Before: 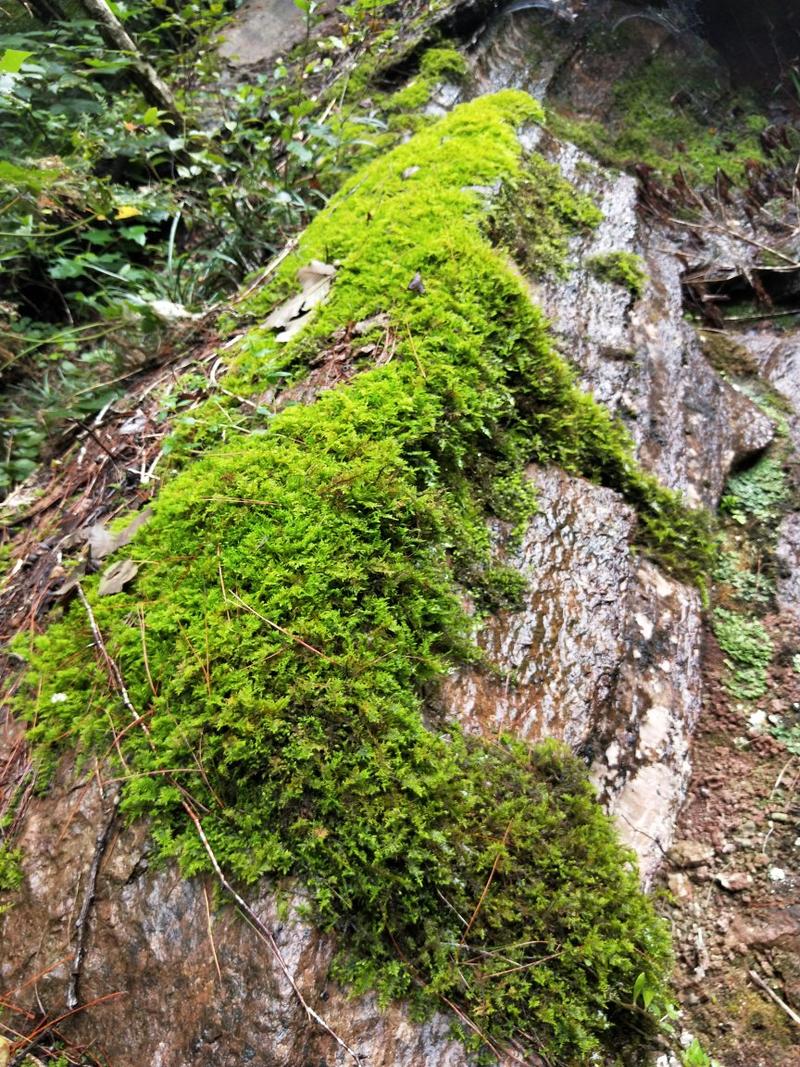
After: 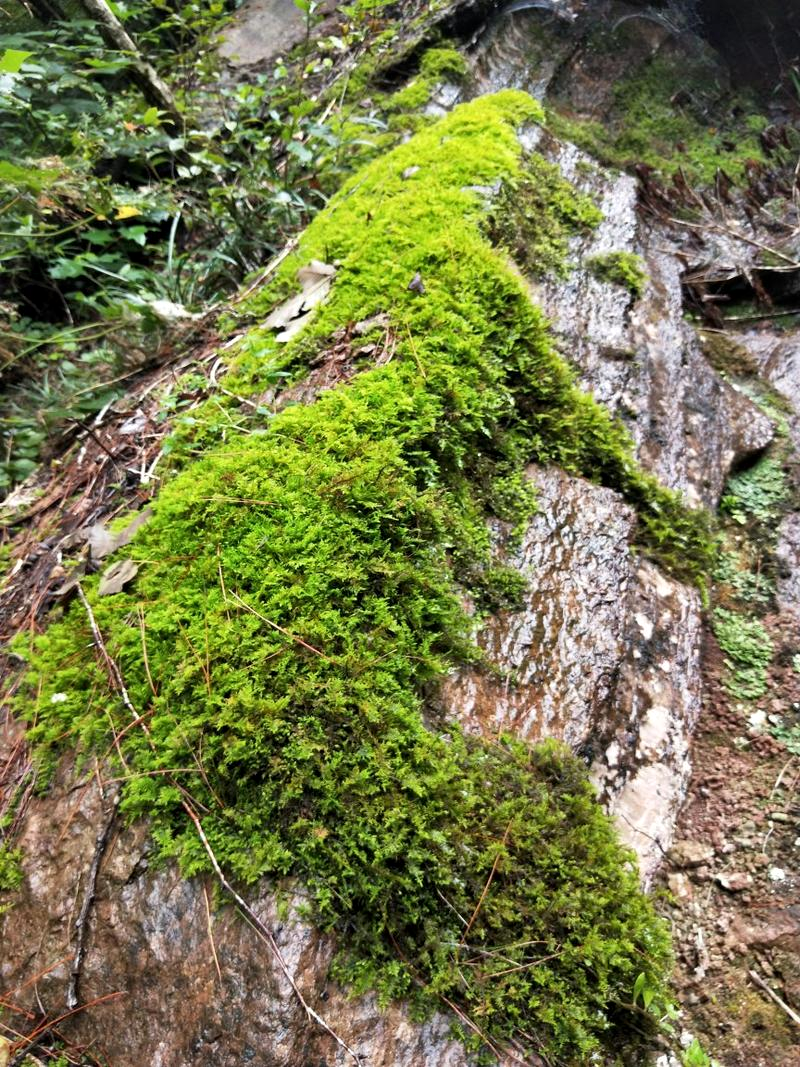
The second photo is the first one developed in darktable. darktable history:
shadows and highlights: shadows 29.18, highlights -29.05, low approximation 0.01, soften with gaussian
local contrast: mode bilateral grid, contrast 21, coarseness 50, detail 119%, midtone range 0.2
